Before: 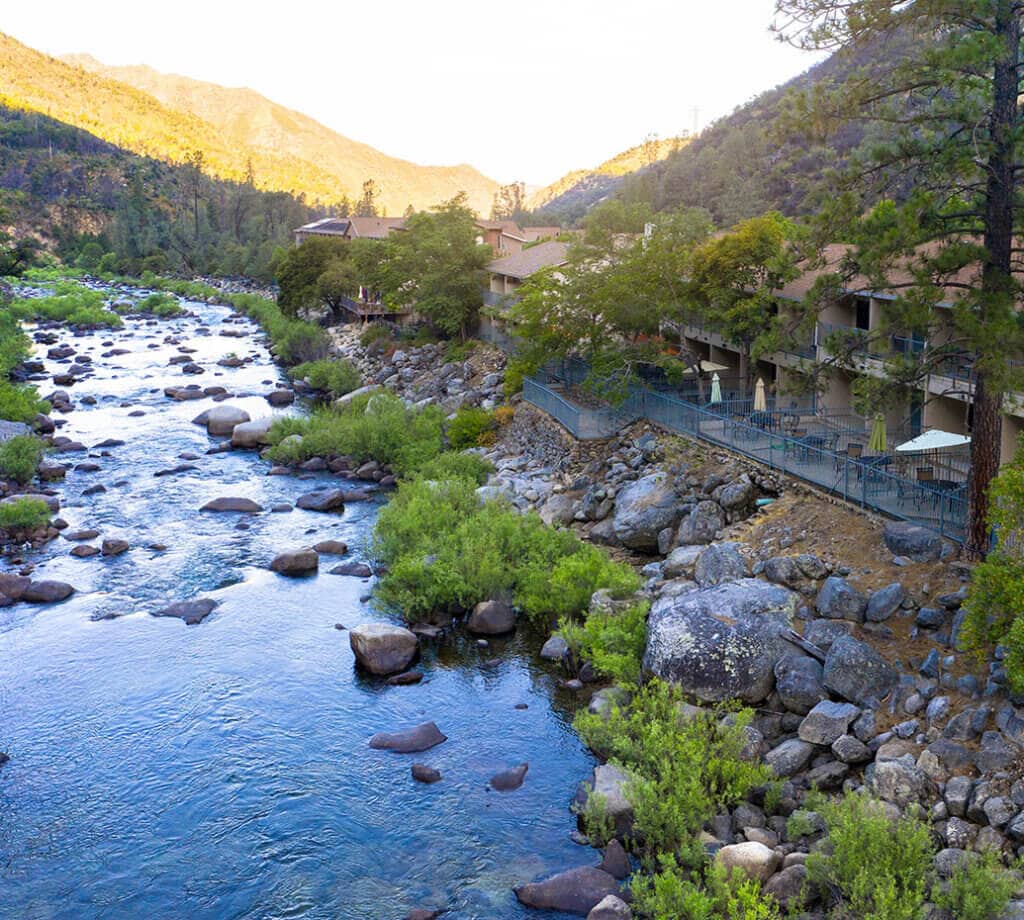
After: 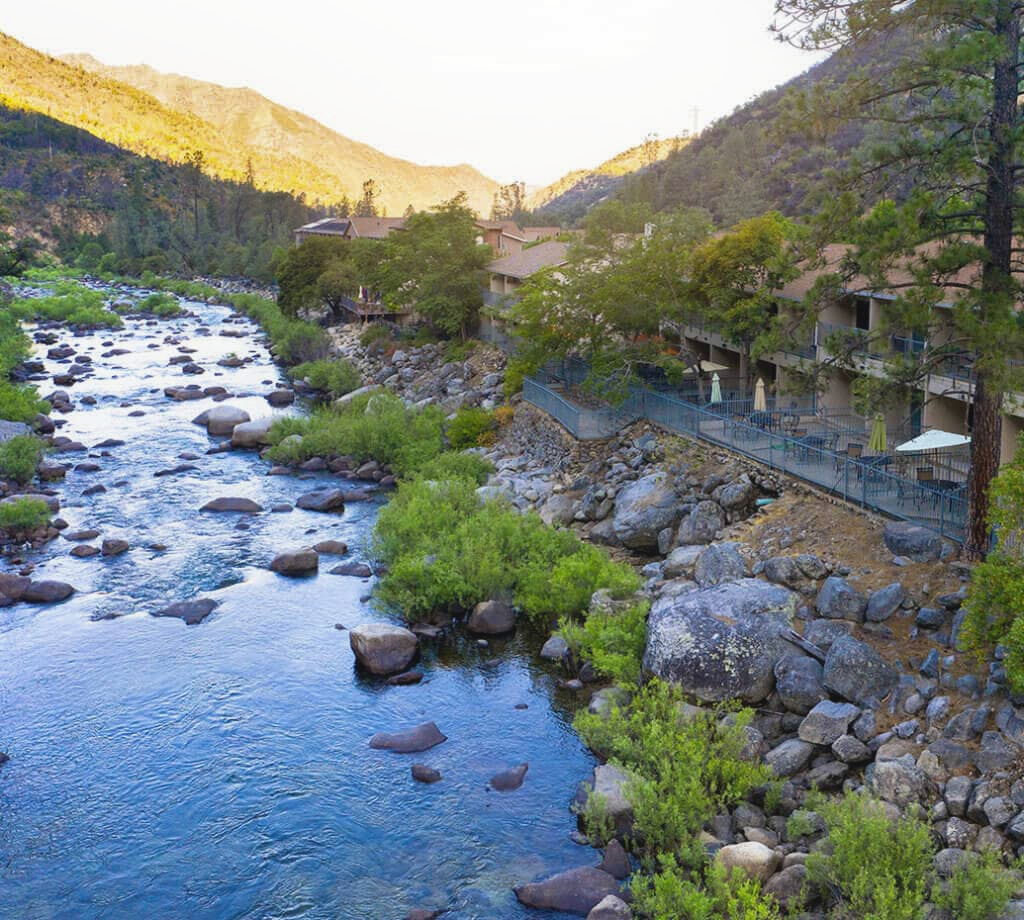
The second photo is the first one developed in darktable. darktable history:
contrast equalizer: y [[0.6 ×6], [0.55 ×6], [0 ×6], [0 ×6], [0 ×6]], mix -0.353
shadows and highlights: radius 100.55, shadows 50.59, highlights -64.06, soften with gaussian
